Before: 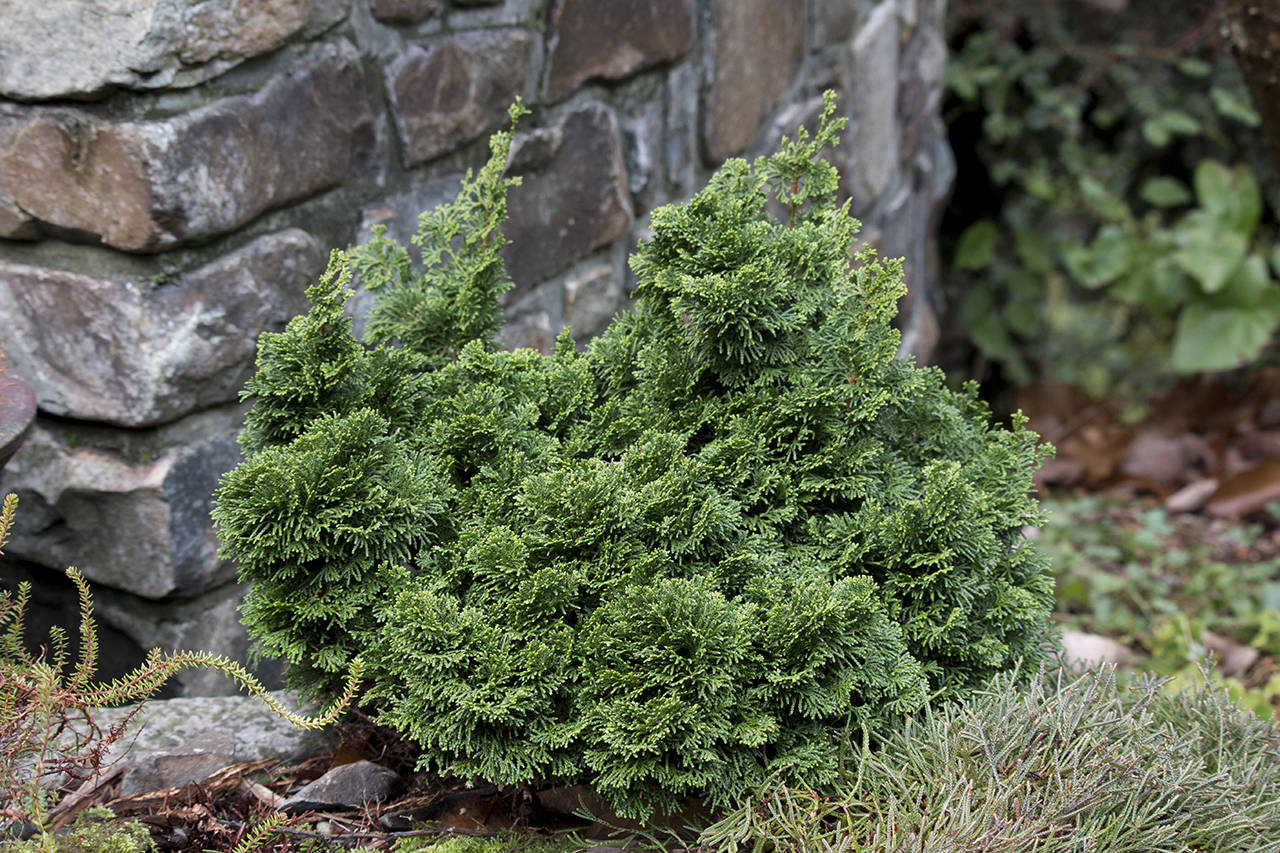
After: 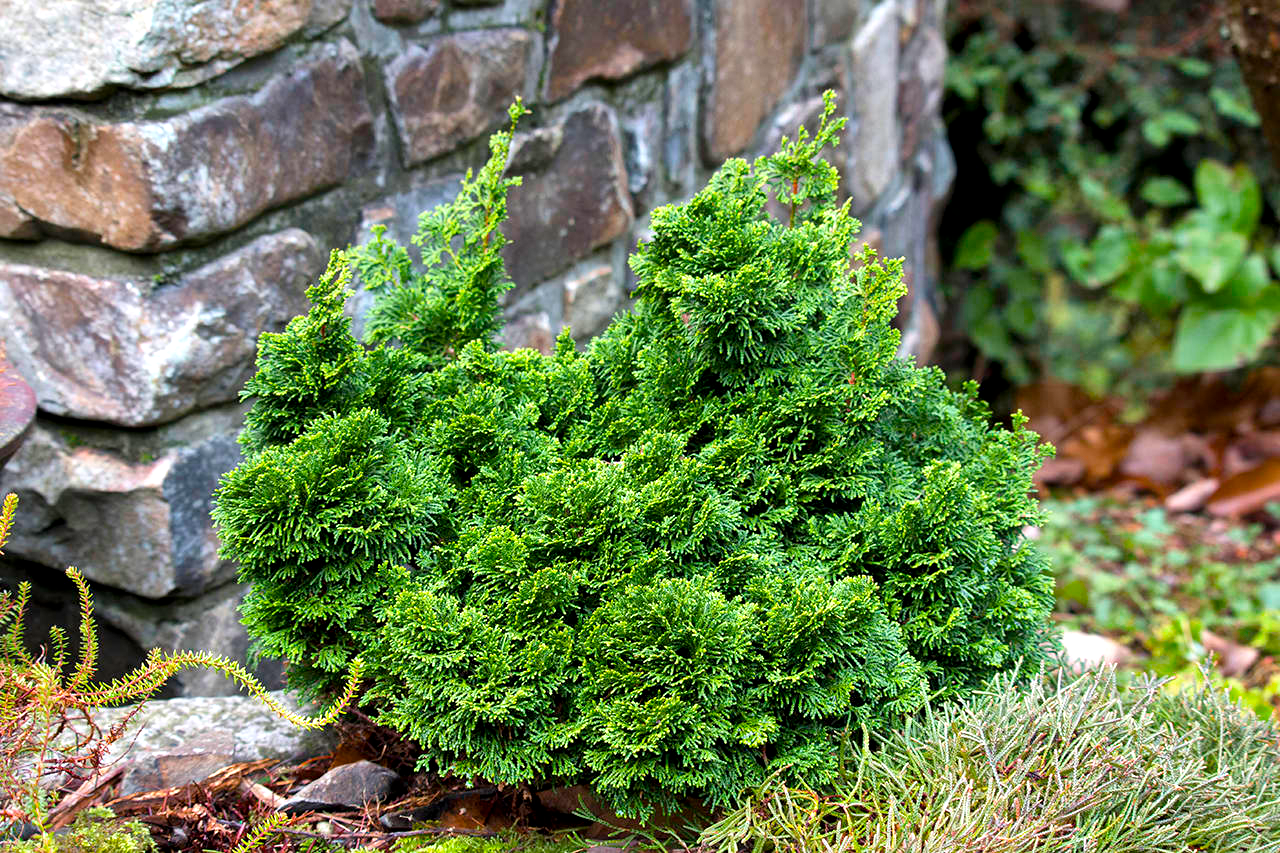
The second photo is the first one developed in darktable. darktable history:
color balance rgb: linear chroma grading › global chroma 15%, perceptual saturation grading › global saturation 30%
local contrast: mode bilateral grid, contrast 20, coarseness 50, detail 120%, midtone range 0.2
exposure: black level correction 0, exposure 0.7 EV, compensate exposure bias true, compensate highlight preservation false
